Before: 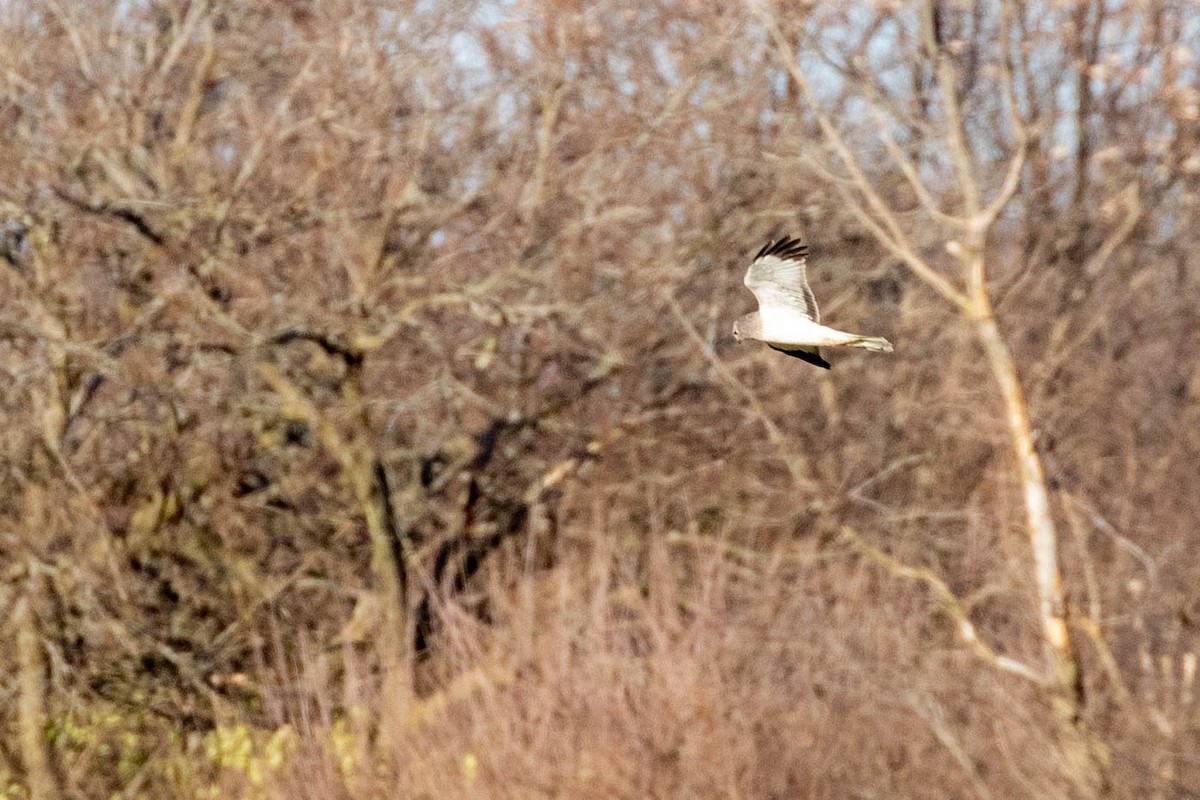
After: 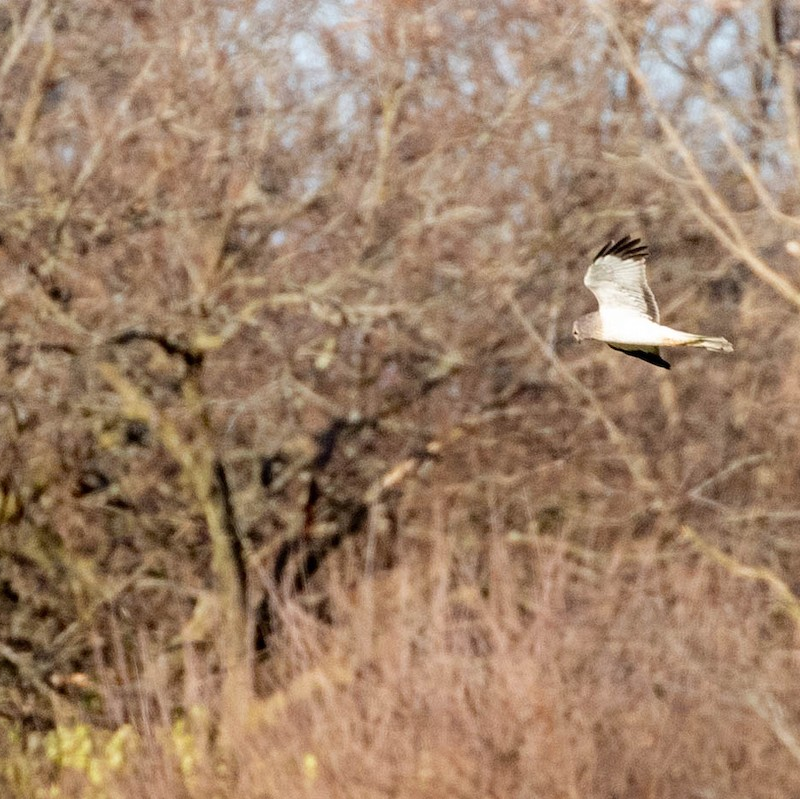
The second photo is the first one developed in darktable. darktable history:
crop and rotate: left 13.343%, right 19.98%
